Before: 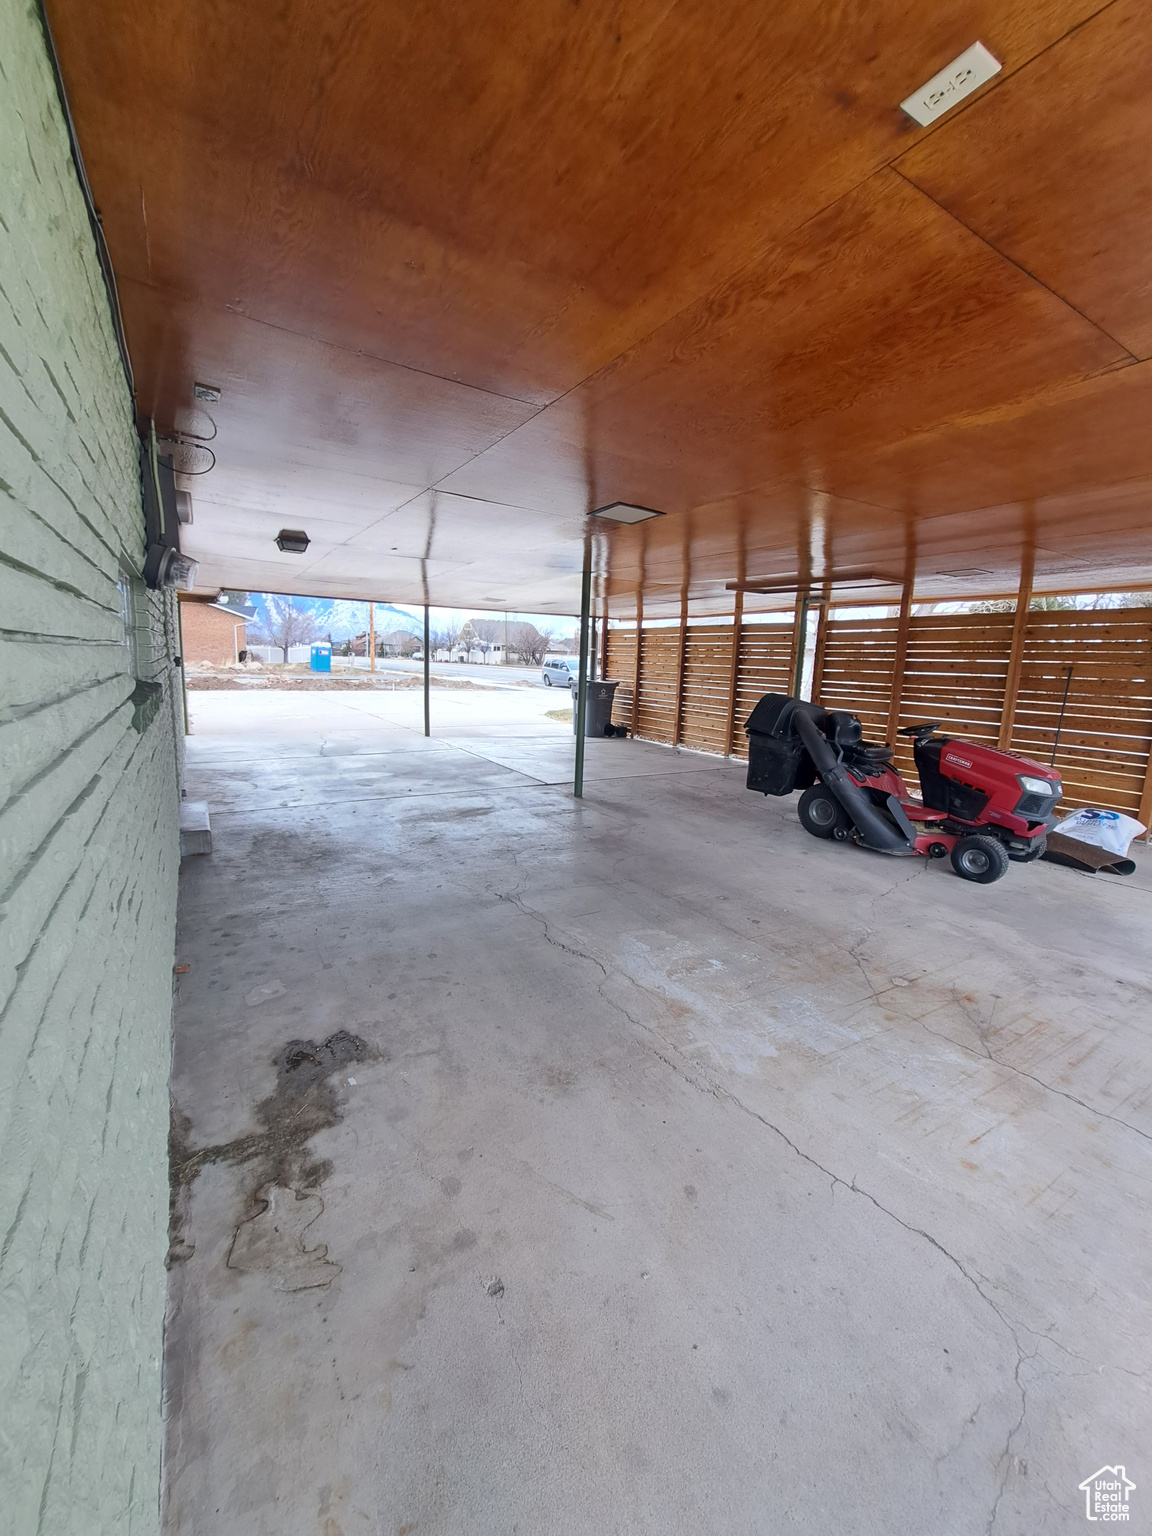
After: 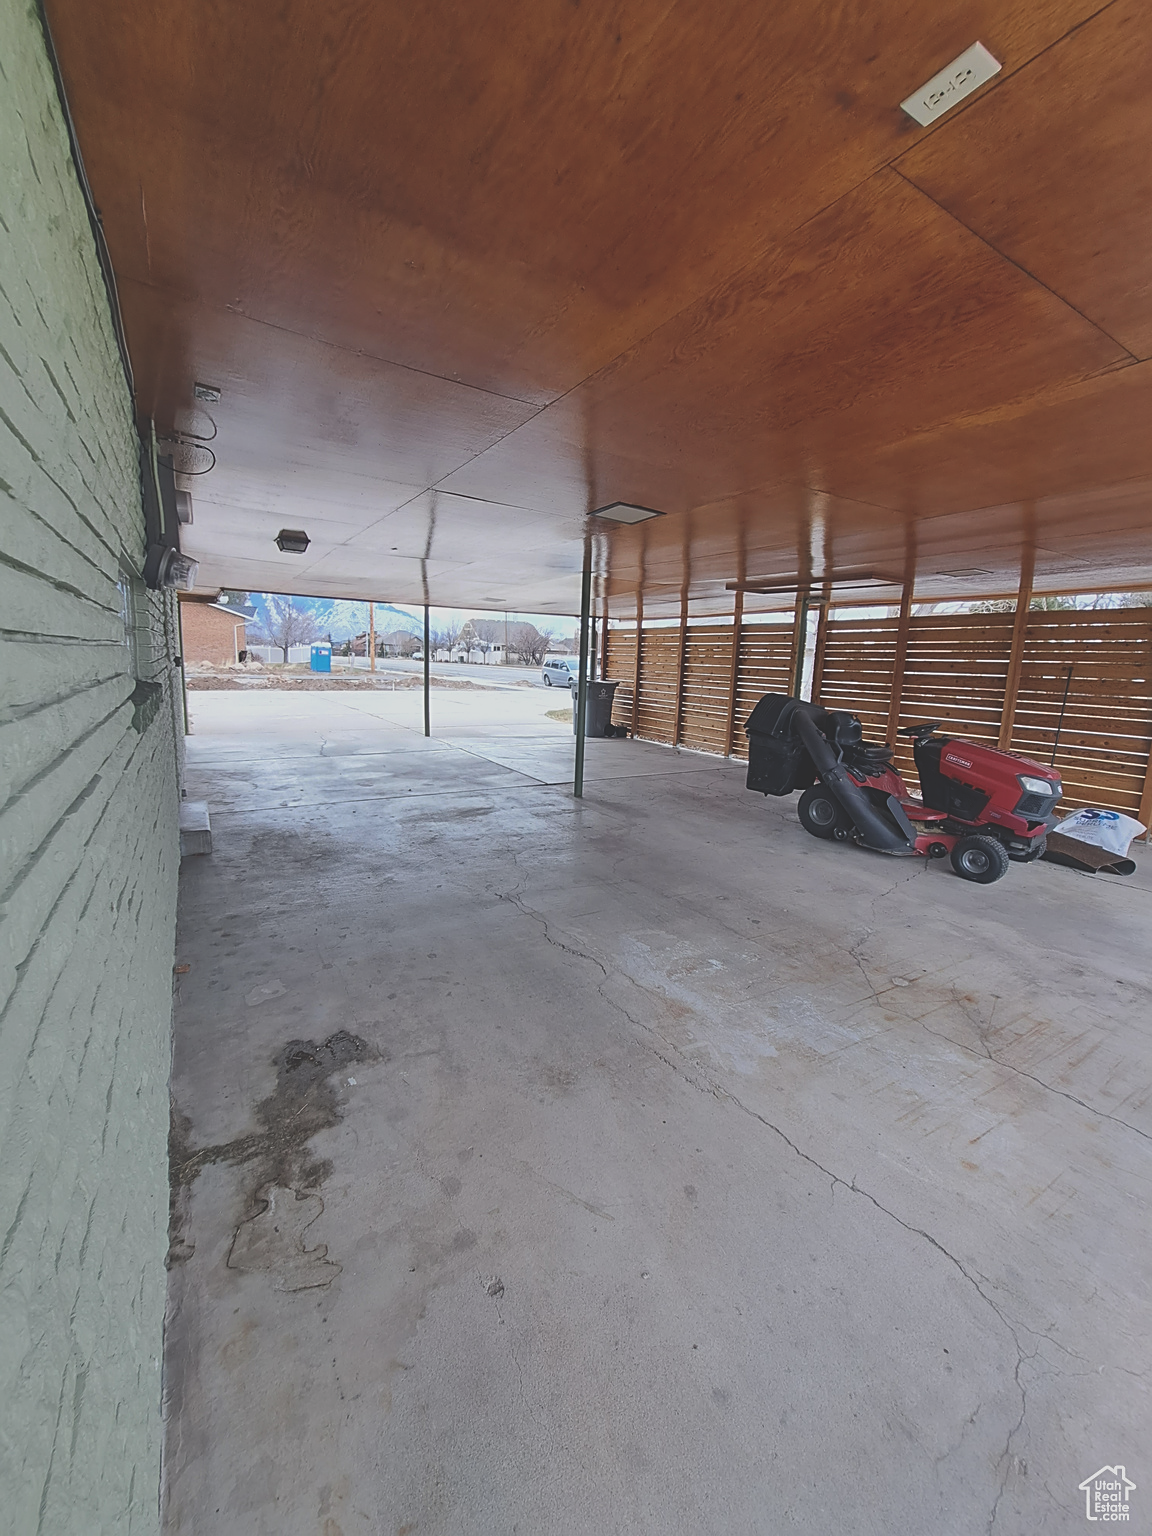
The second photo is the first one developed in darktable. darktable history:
exposure: black level correction -0.036, exposure -0.495 EV, compensate exposure bias true, compensate highlight preservation false
sharpen: on, module defaults
